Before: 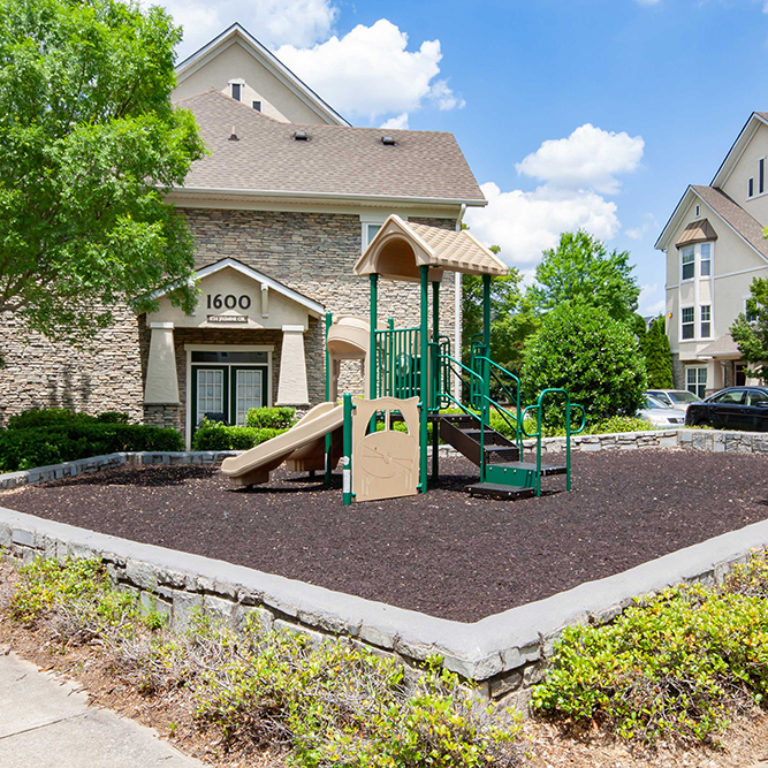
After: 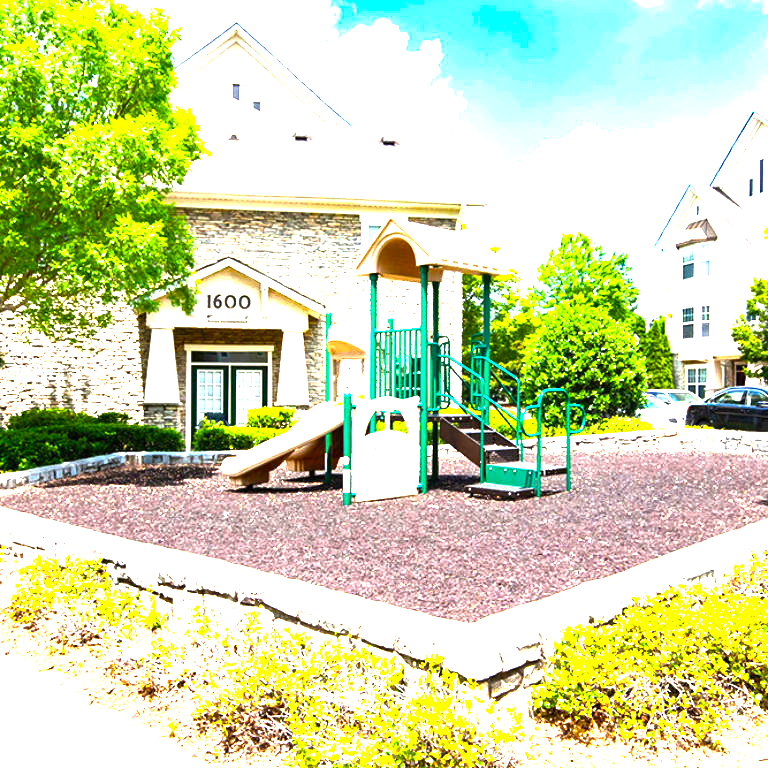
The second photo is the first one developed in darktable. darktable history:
color balance rgb: global offset › hue 172.15°, perceptual saturation grading › global saturation 25.154%, perceptual brilliance grading › global brilliance 34.412%, perceptual brilliance grading › highlights 49.711%, perceptual brilliance grading › mid-tones 59.916%, perceptual brilliance grading › shadows 34.355%, global vibrance 14.254%
